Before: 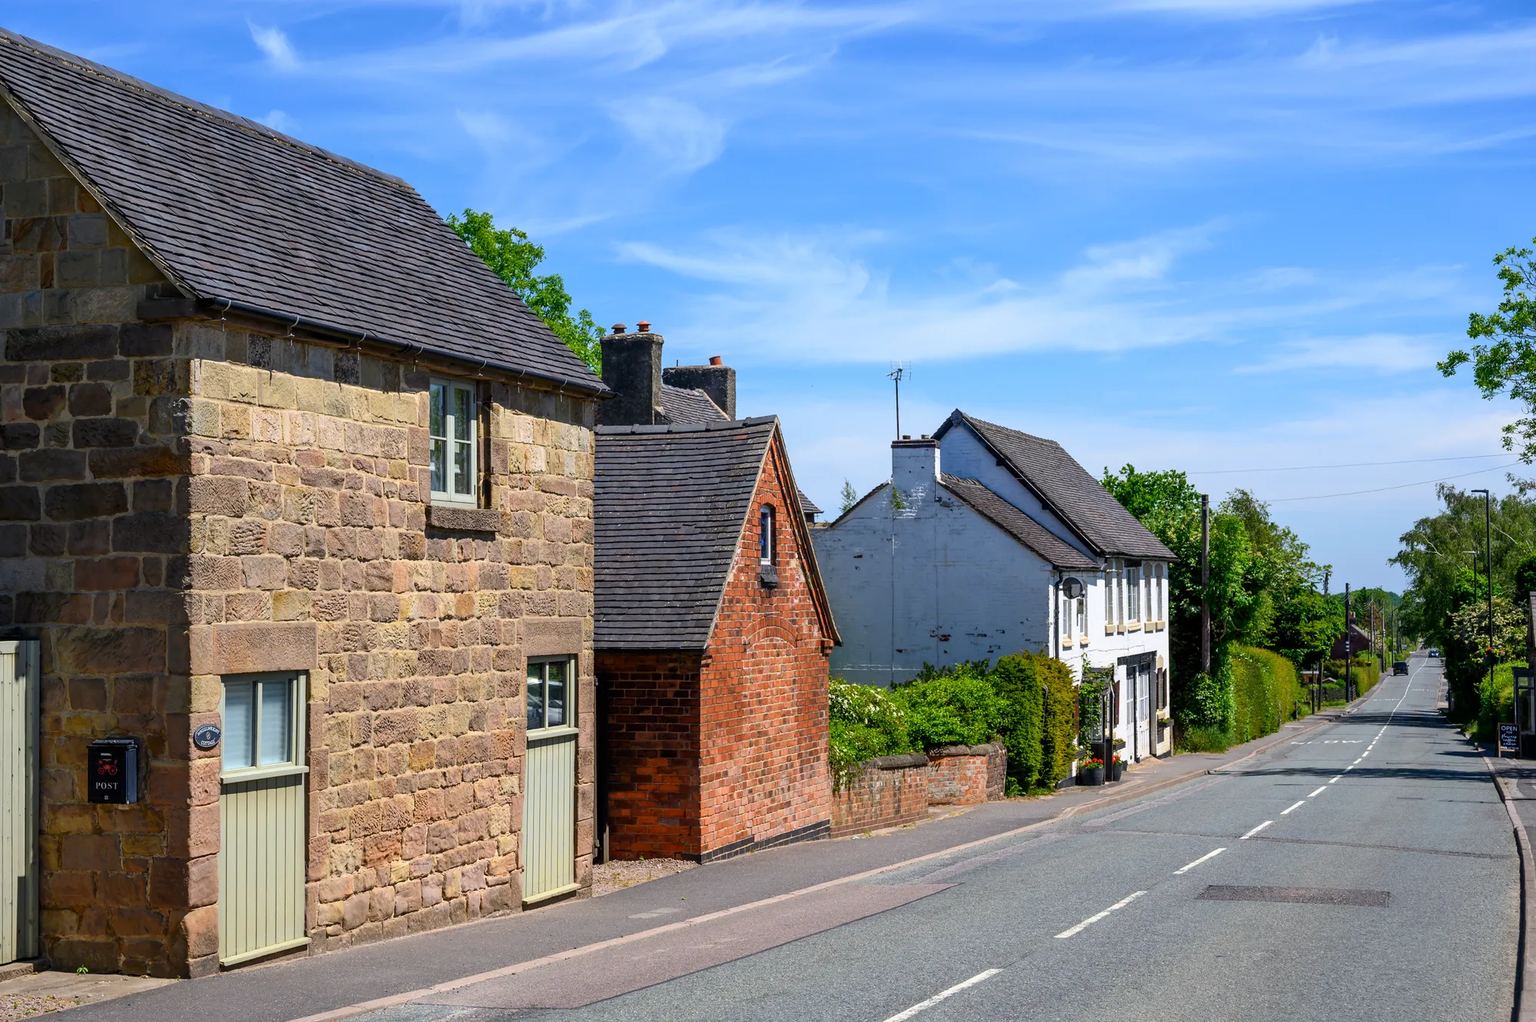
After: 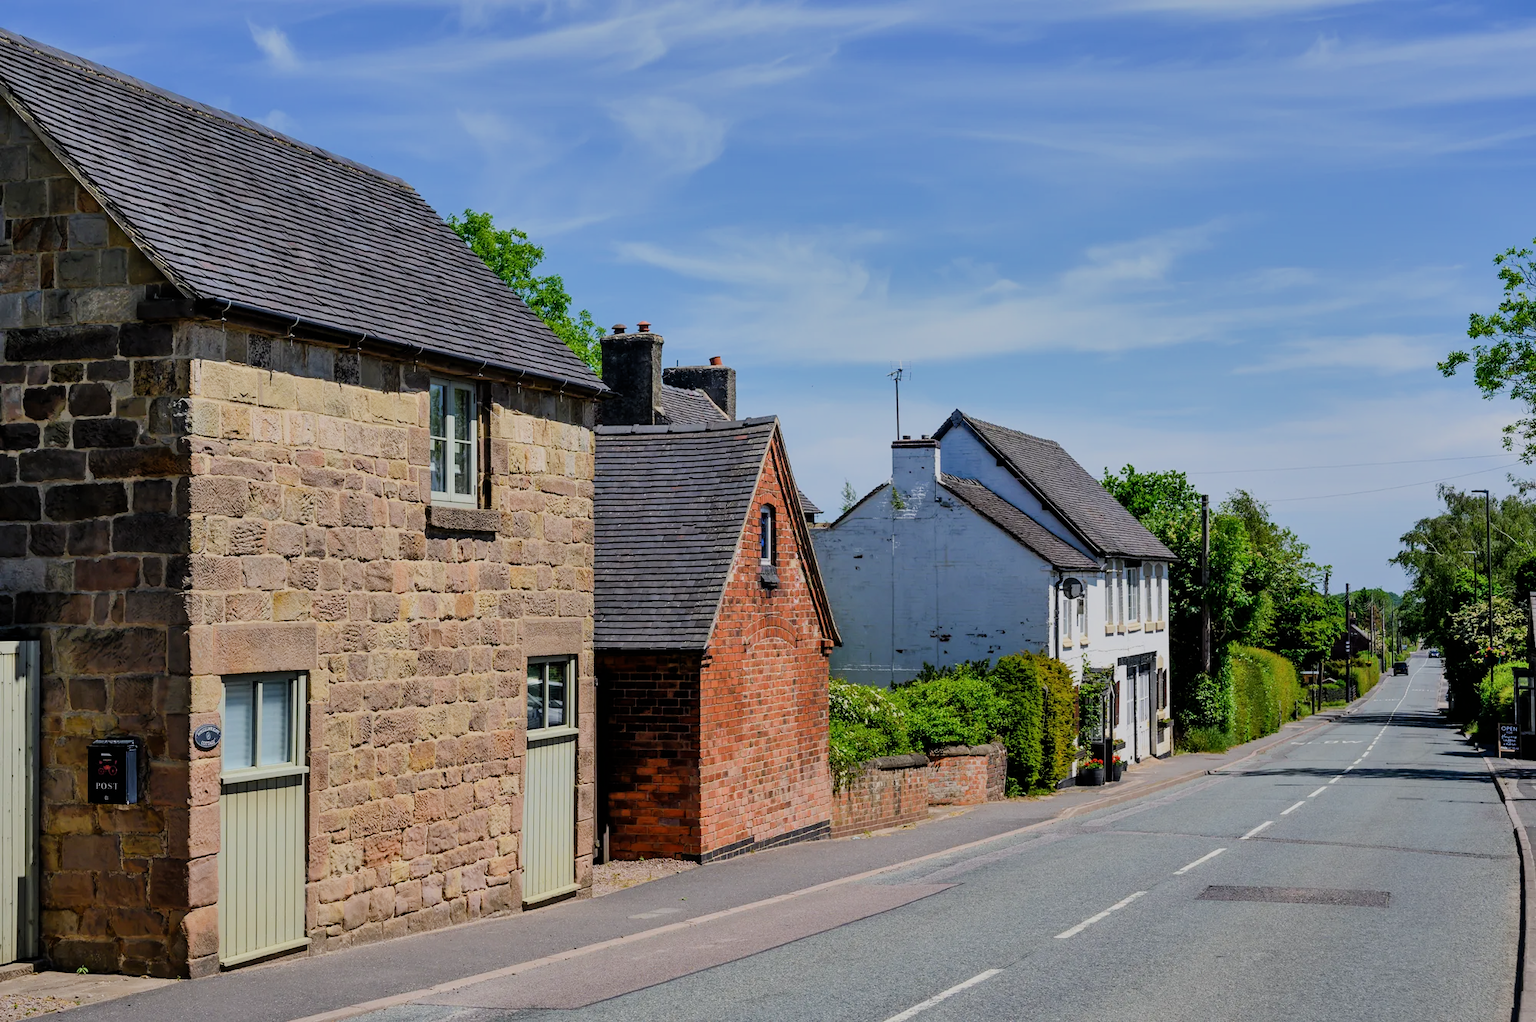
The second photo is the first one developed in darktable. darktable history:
shadows and highlights: low approximation 0.01, soften with gaussian
filmic rgb: black relative exposure -7.14 EV, white relative exposure 5.39 EV, threshold 5.95 EV, hardness 3.03, enable highlight reconstruction true
